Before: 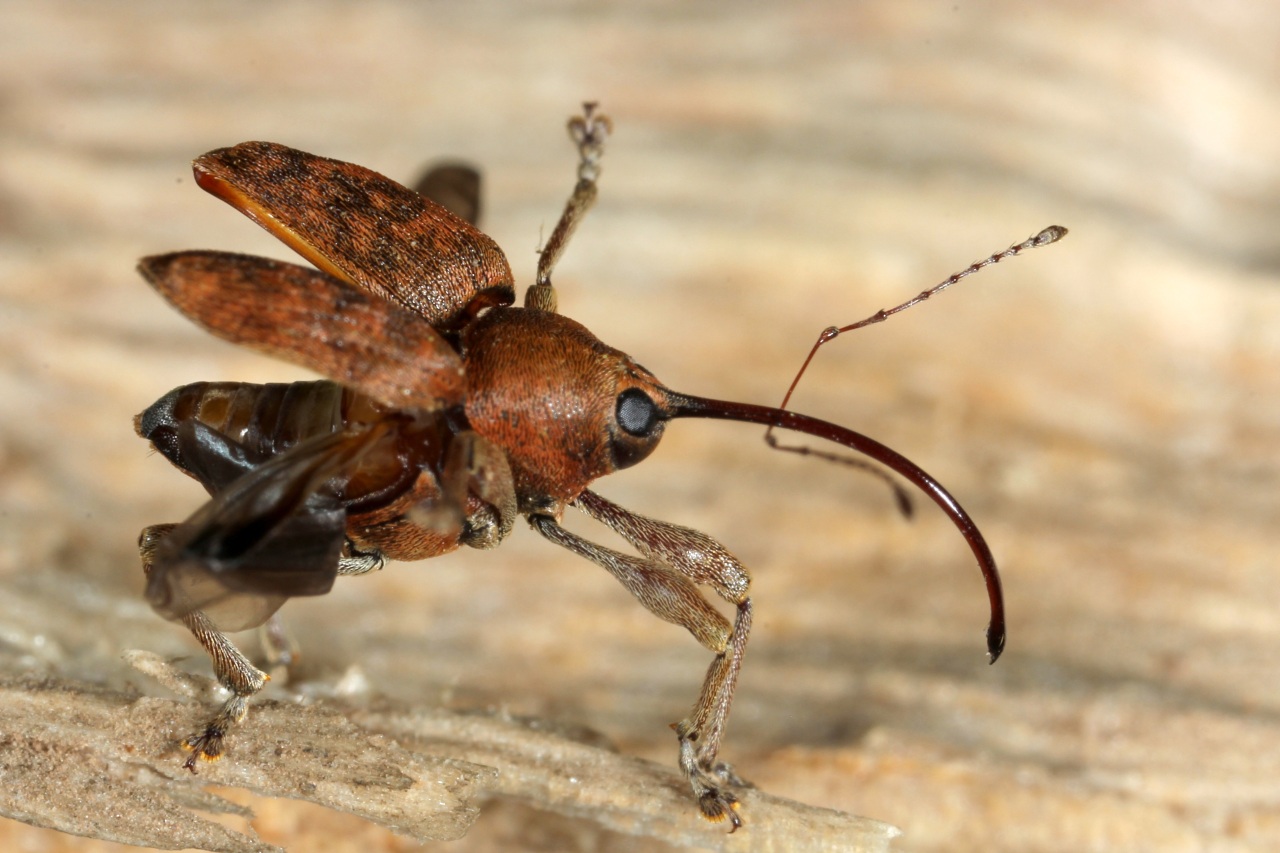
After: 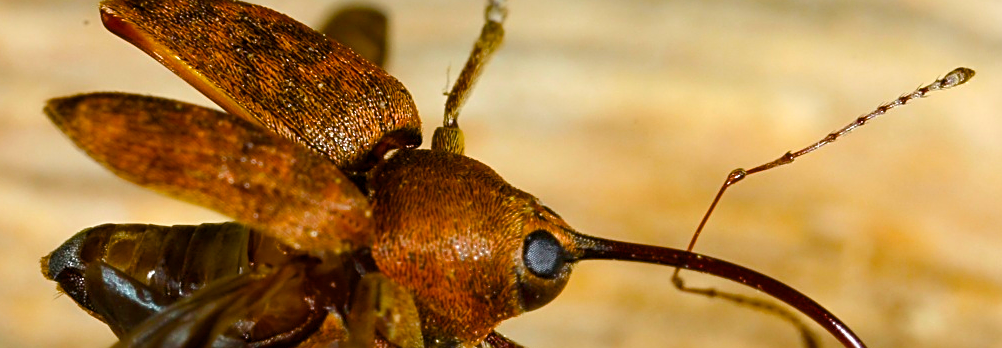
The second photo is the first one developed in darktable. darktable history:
color balance rgb: linear chroma grading › global chroma 15.436%, perceptual saturation grading › global saturation 0.923%, perceptual saturation grading › mid-tones 6.315%, perceptual saturation grading › shadows 71.739%, global vibrance 42.136%
crop: left 7.276%, top 18.623%, right 14.379%, bottom 40.558%
sharpen: on, module defaults
